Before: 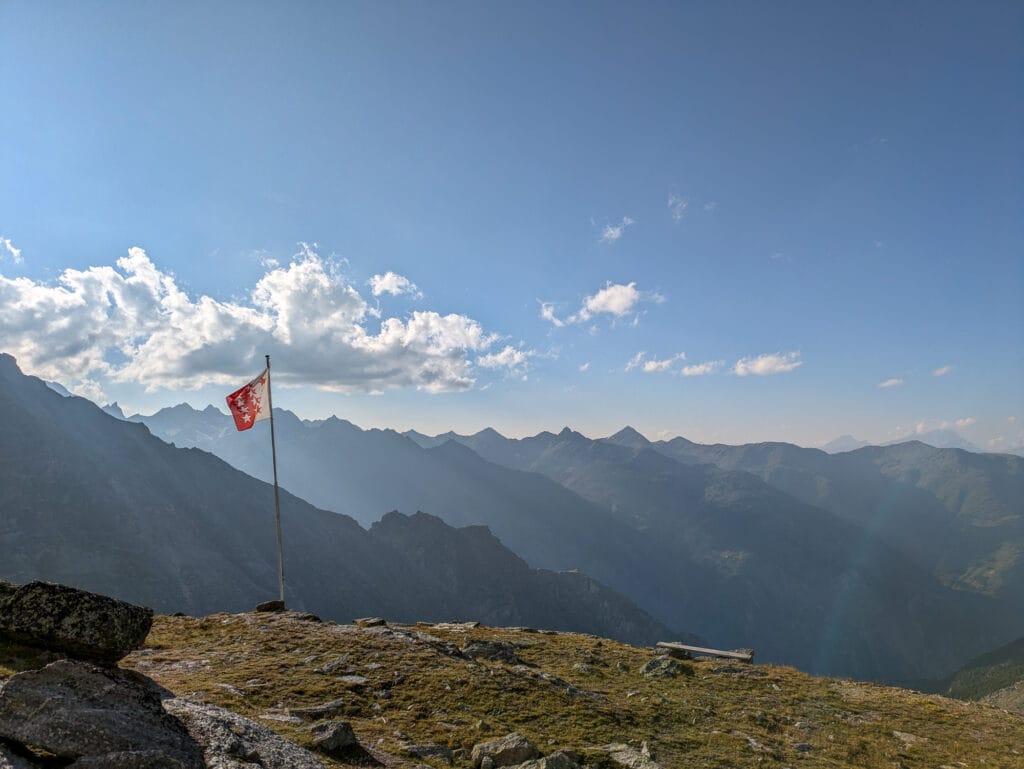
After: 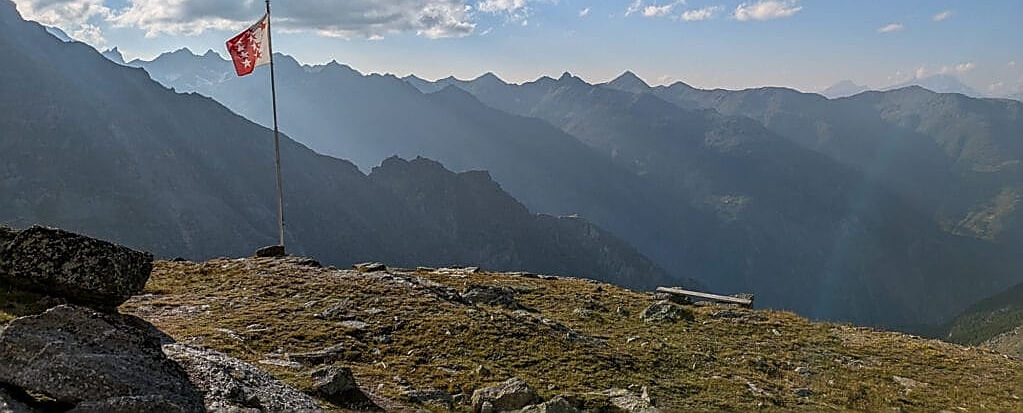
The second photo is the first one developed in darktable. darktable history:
sharpen: radius 1.366, amount 1.242, threshold 0.631
crop and rotate: top 46.187%, right 0.089%
